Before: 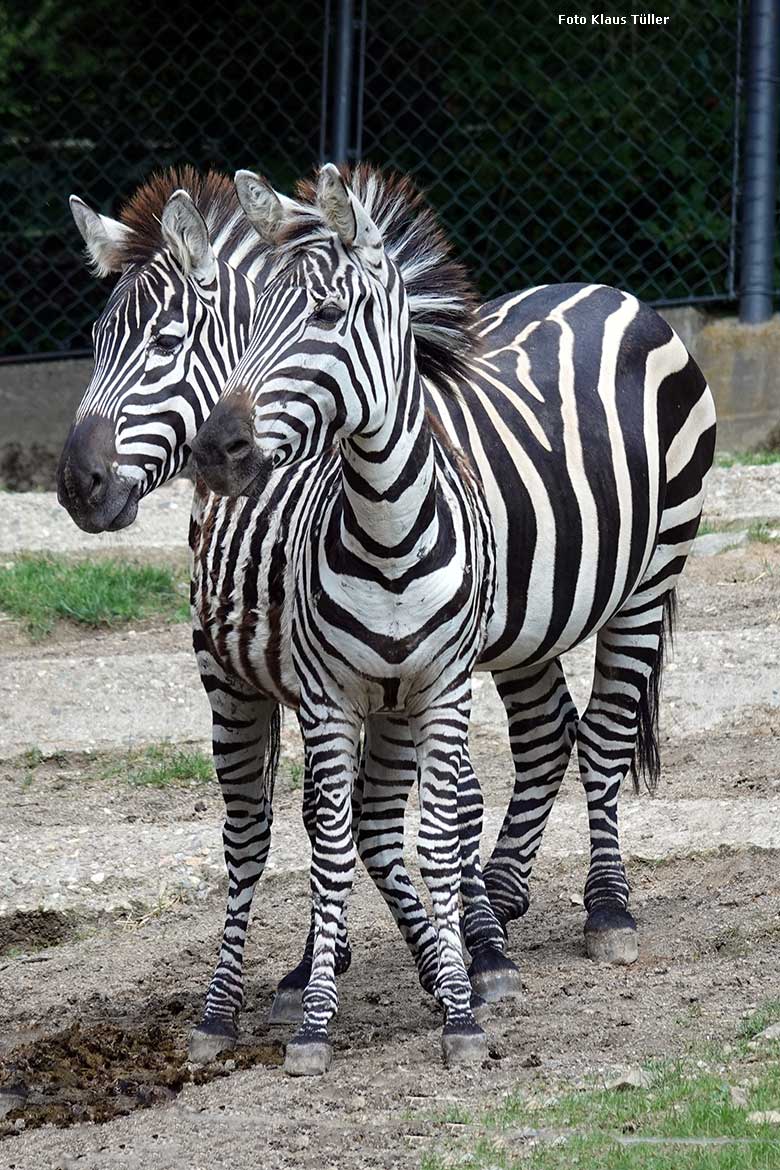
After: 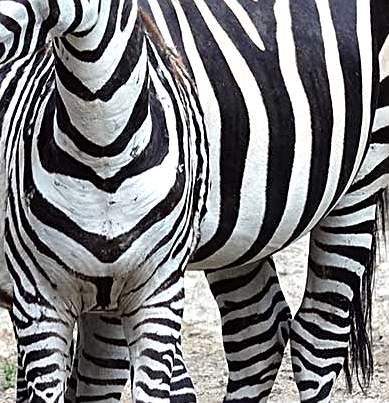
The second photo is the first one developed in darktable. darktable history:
crop: left 36.872%, top 34.33%, right 13.175%, bottom 31.19%
tone equalizer: -8 EV -0.42 EV, -7 EV -0.378 EV, -6 EV -0.344 EV, -5 EV -0.212 EV, -3 EV 0.222 EV, -2 EV 0.35 EV, -1 EV 0.391 EV, +0 EV 0.411 EV
color correction: highlights a* 0.023, highlights b* -0.518
sharpen: on, module defaults
